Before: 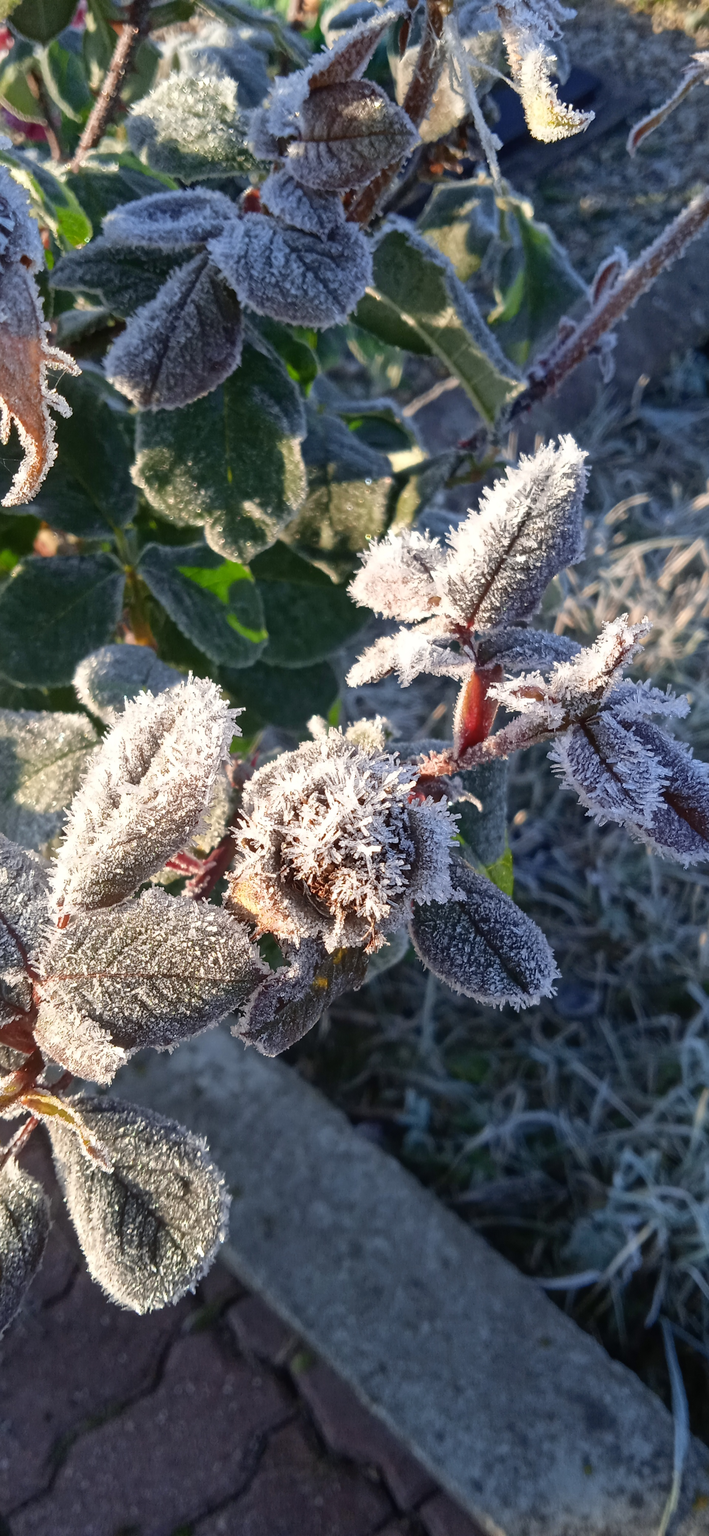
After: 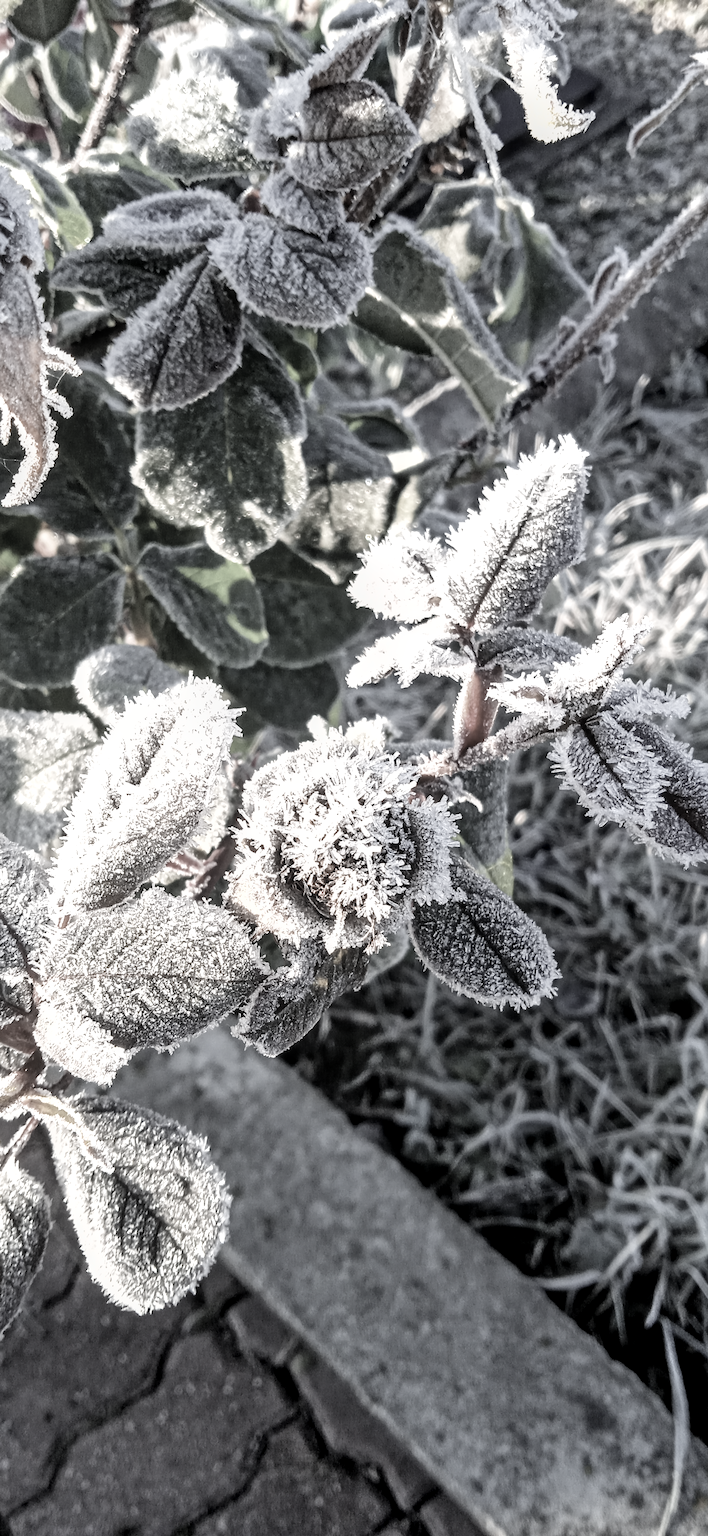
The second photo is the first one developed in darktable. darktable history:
exposure: black level correction 0, exposure 0.947 EV, compensate highlight preservation false
color correction: highlights b* 0.004, saturation 0.183
filmic rgb: black relative exposure -7.98 EV, white relative exposure 4.01 EV, hardness 4.18, latitude 49.2%, contrast 1.1
sharpen: radius 5.361, amount 0.317, threshold 26.47
local contrast: on, module defaults
shadows and highlights: radius 47.36, white point adjustment 6.67, compress 80.07%, soften with gaussian
